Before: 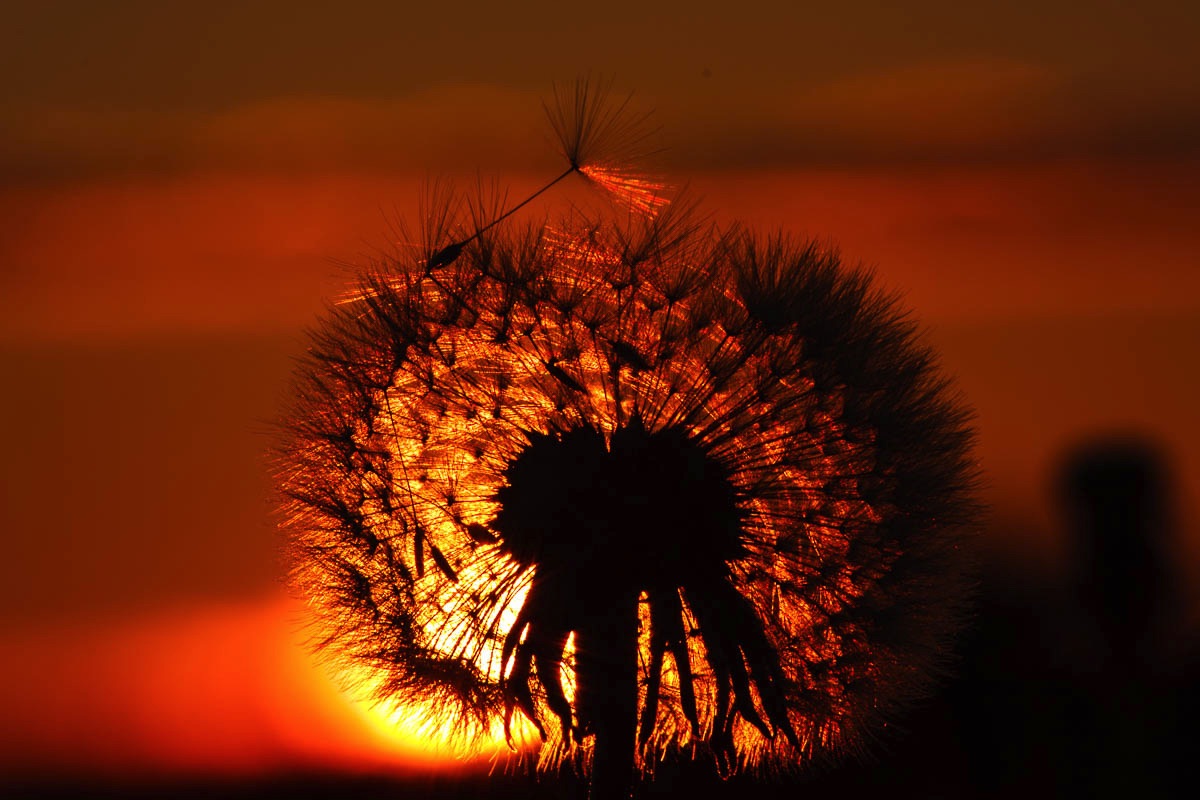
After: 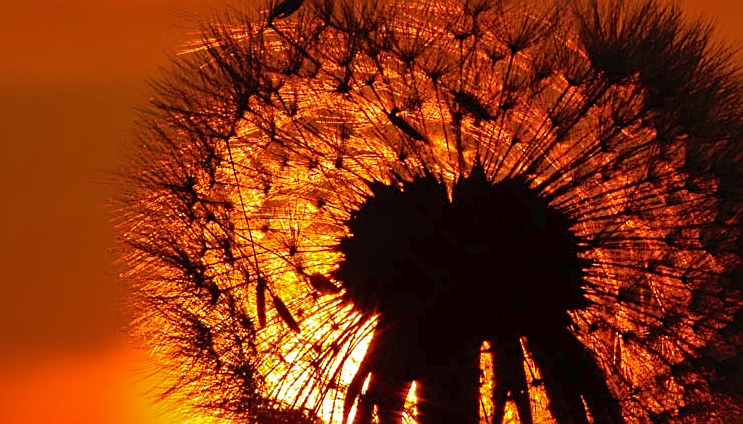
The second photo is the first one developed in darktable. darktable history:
sharpen: on, module defaults
shadows and highlights: on, module defaults
crop: left 13.23%, top 31.318%, right 24.781%, bottom 15.59%
